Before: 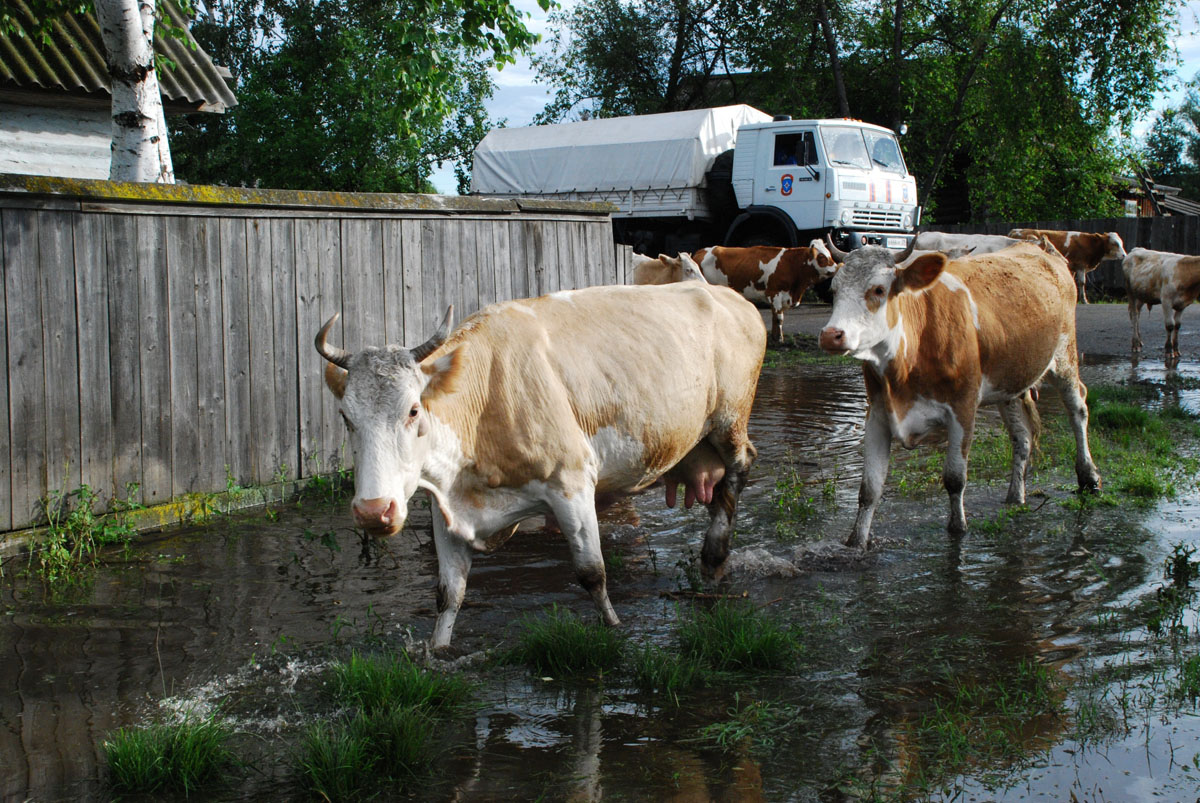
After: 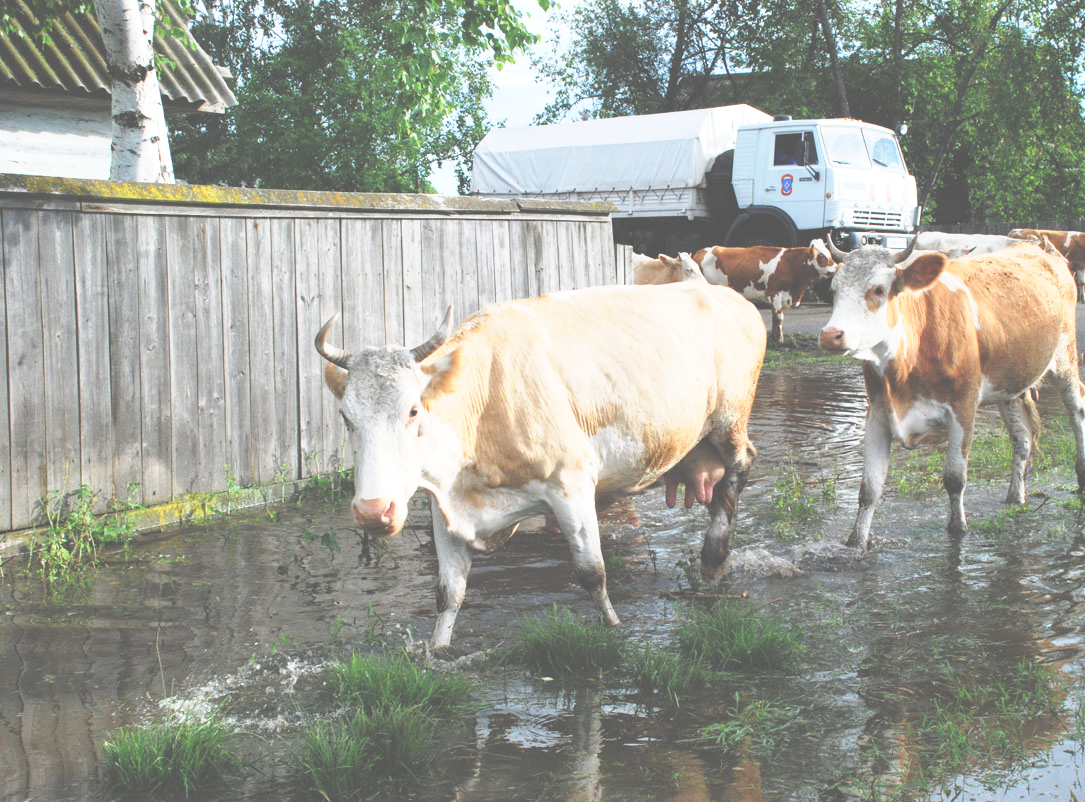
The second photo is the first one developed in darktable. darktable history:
base curve: curves: ch0 [(0, 0) (0.028, 0.03) (0.121, 0.232) (0.46, 0.748) (0.859, 0.968) (1, 1)], preserve colors none
tone curve: curves: ch0 [(0, 0) (0.003, 0.022) (0.011, 0.025) (0.025, 0.032) (0.044, 0.055) (0.069, 0.089) (0.1, 0.133) (0.136, 0.18) (0.177, 0.231) (0.224, 0.291) (0.277, 0.35) (0.335, 0.42) (0.399, 0.496) (0.468, 0.561) (0.543, 0.632) (0.623, 0.706) (0.709, 0.783) (0.801, 0.865) (0.898, 0.947) (1, 1)], color space Lab, independent channels, preserve colors none
exposure: black level correction -0.042, exposure 0.065 EV, compensate highlight preservation false
crop: right 9.52%, bottom 0.044%
